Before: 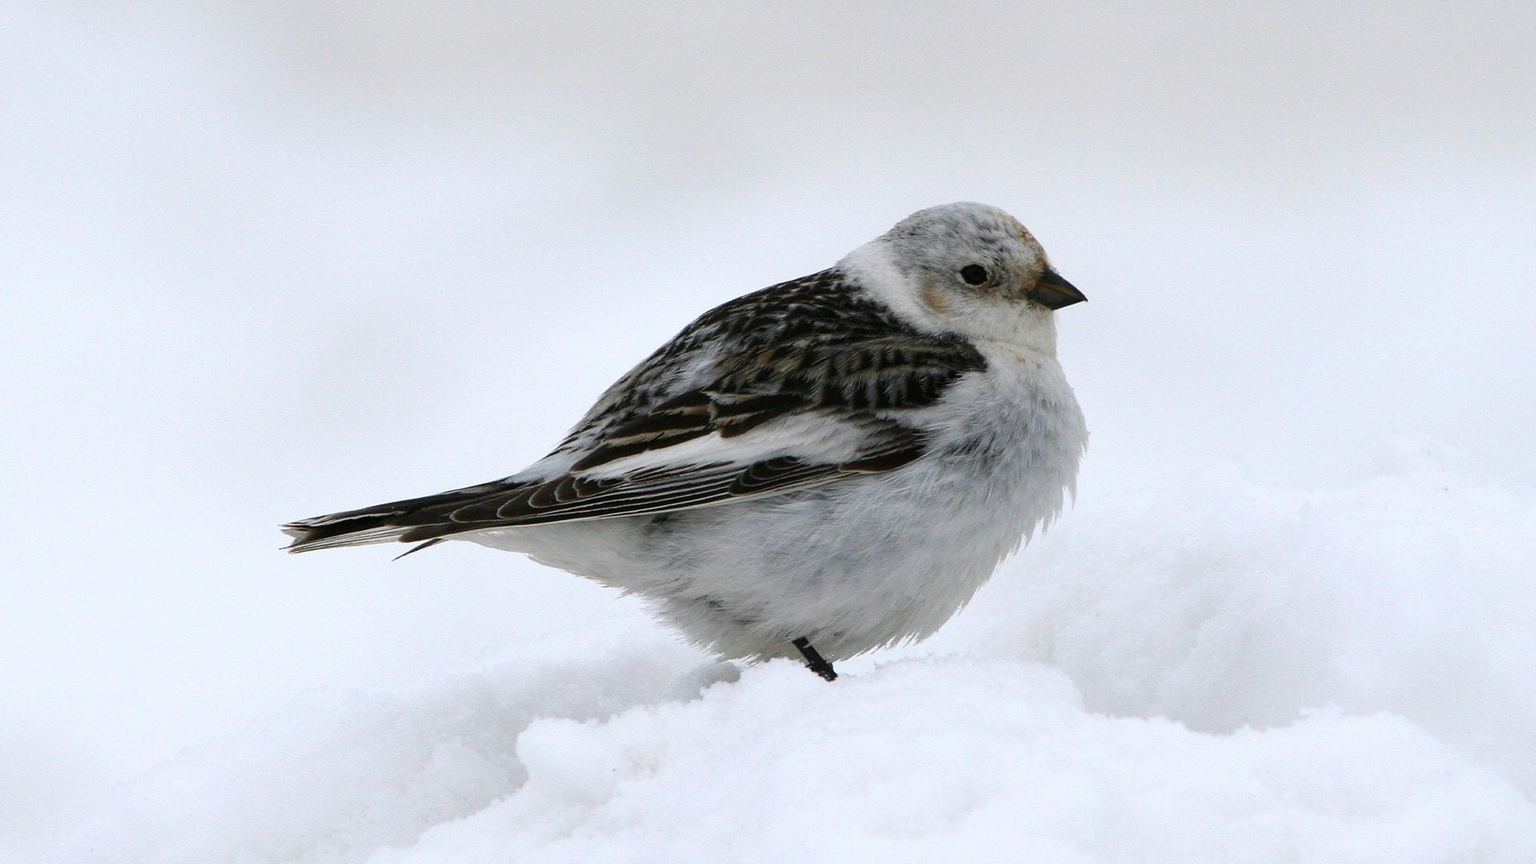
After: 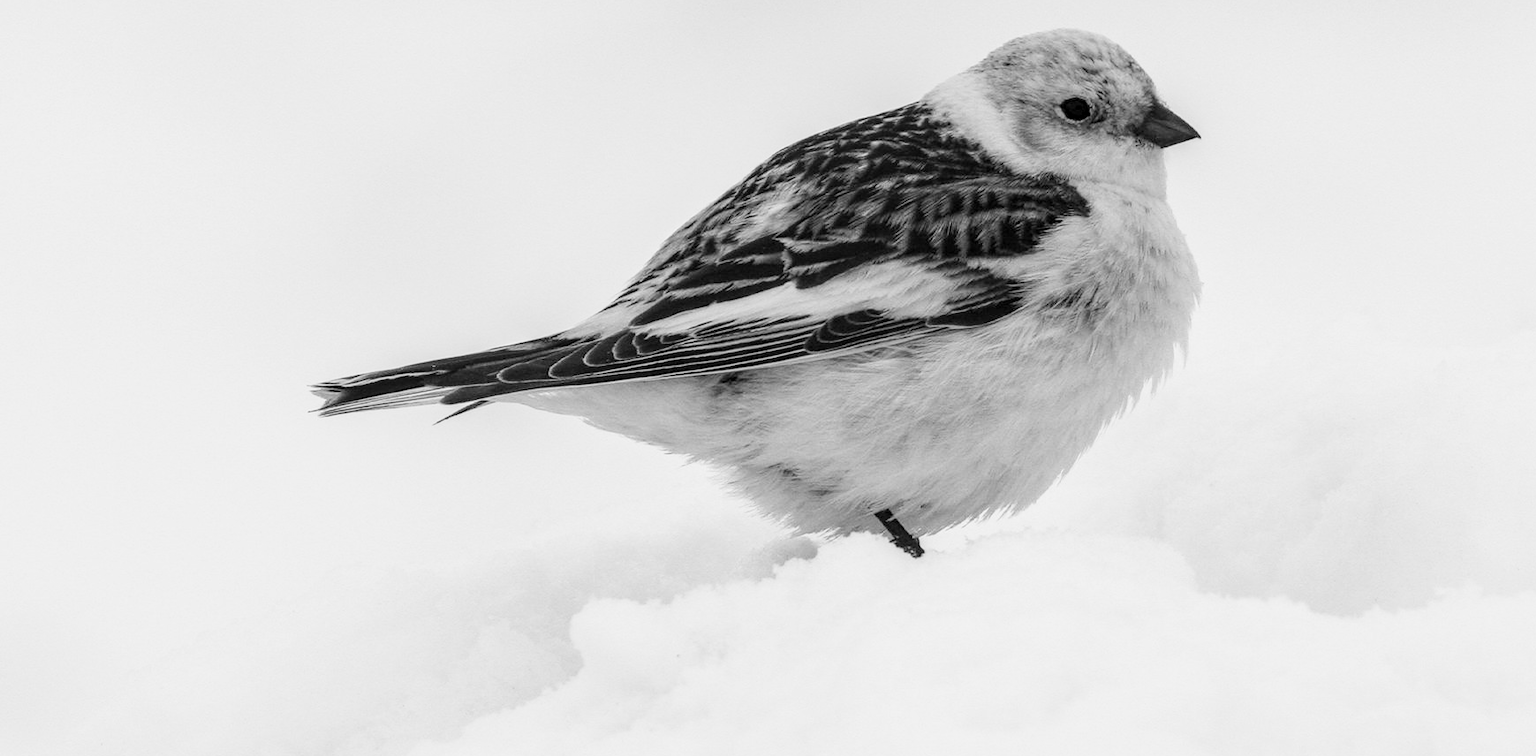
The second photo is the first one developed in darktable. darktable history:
exposure: black level correction -0.005, exposure 1.008 EV, compensate highlight preservation false
contrast brightness saturation: saturation -0.048
filmic rgb: black relative exposure -7.65 EV, white relative exposure 4.56 EV, hardness 3.61
crop: top 20.455%, right 9.382%, bottom 0.254%
tone equalizer: edges refinement/feathering 500, mask exposure compensation -1.57 EV, preserve details no
local contrast: highlights 36%, detail 134%
color calibration: output gray [0.31, 0.36, 0.33, 0], illuminant as shot in camera, x 0.37, y 0.382, temperature 4316.43 K
